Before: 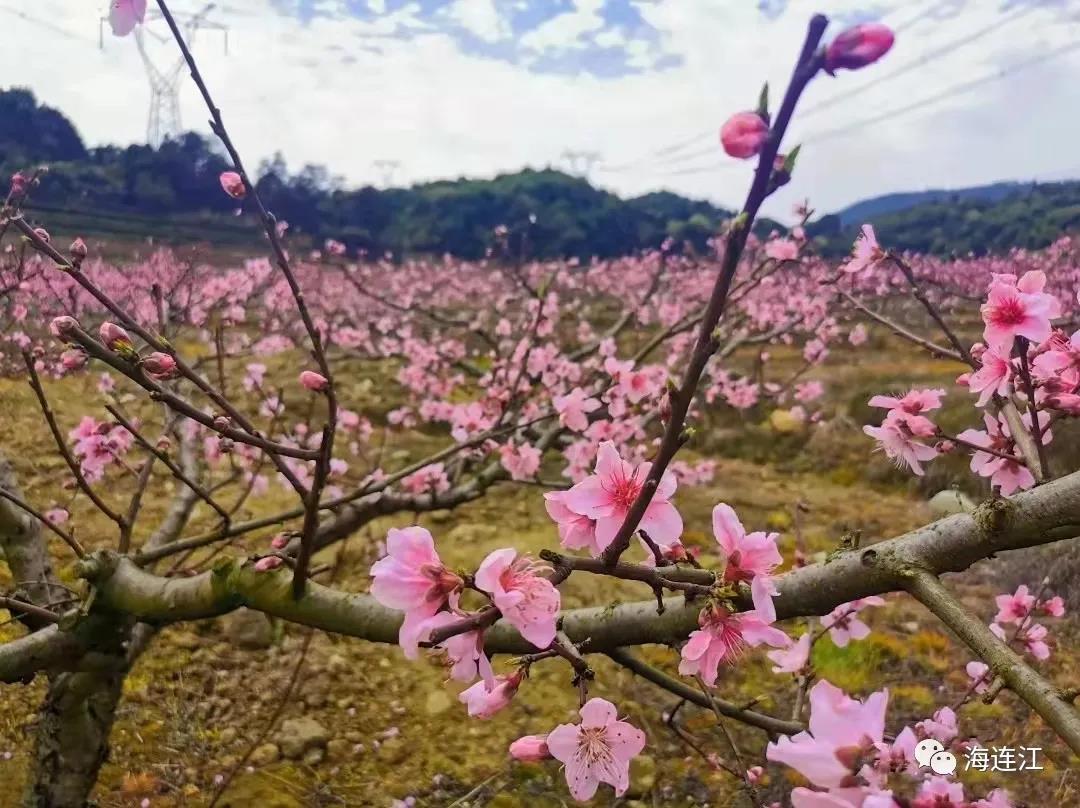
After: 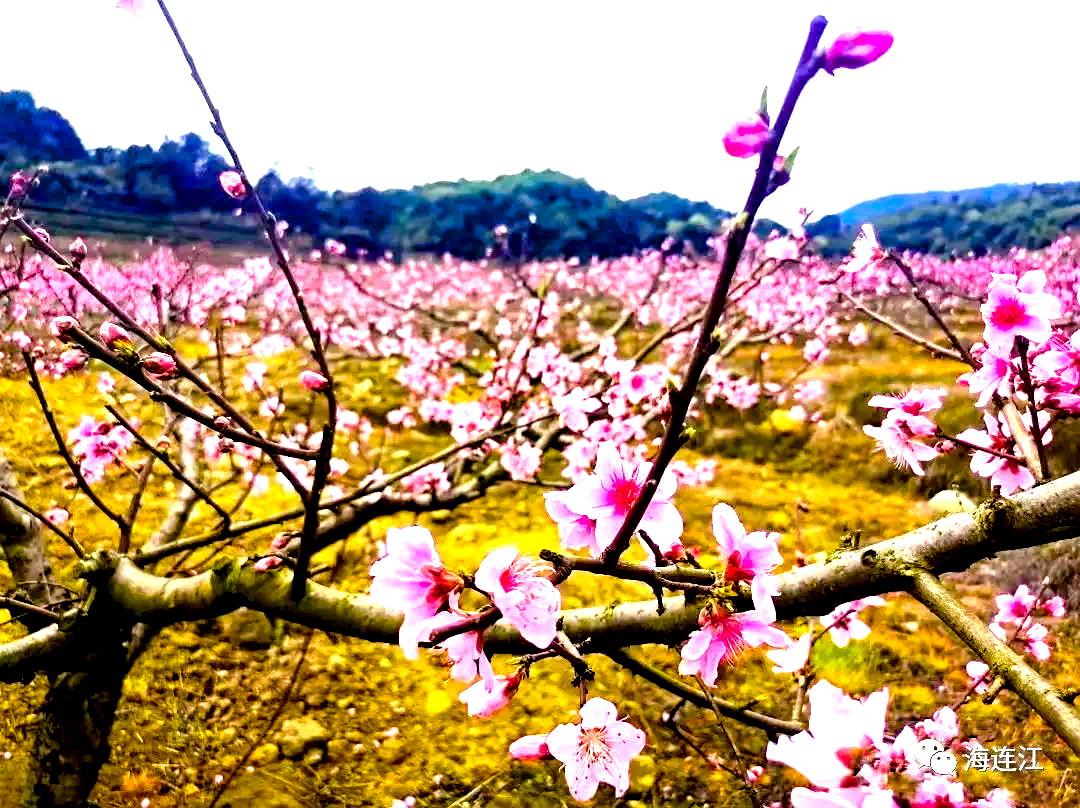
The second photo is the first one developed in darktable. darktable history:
tone equalizer: -8 EV -1.07 EV, -7 EV -0.998 EV, -6 EV -0.835 EV, -5 EV -0.6 EV, -3 EV 0.561 EV, -2 EV 0.87 EV, -1 EV 0.993 EV, +0 EV 1.06 EV, mask exposure compensation -0.509 EV
color balance rgb: linear chroma grading › global chroma 9.952%, perceptual saturation grading › global saturation 29.782%, perceptual brilliance grading › global brilliance 25.085%
exposure: black level correction 0.024, exposure 0.186 EV, compensate highlight preservation false
